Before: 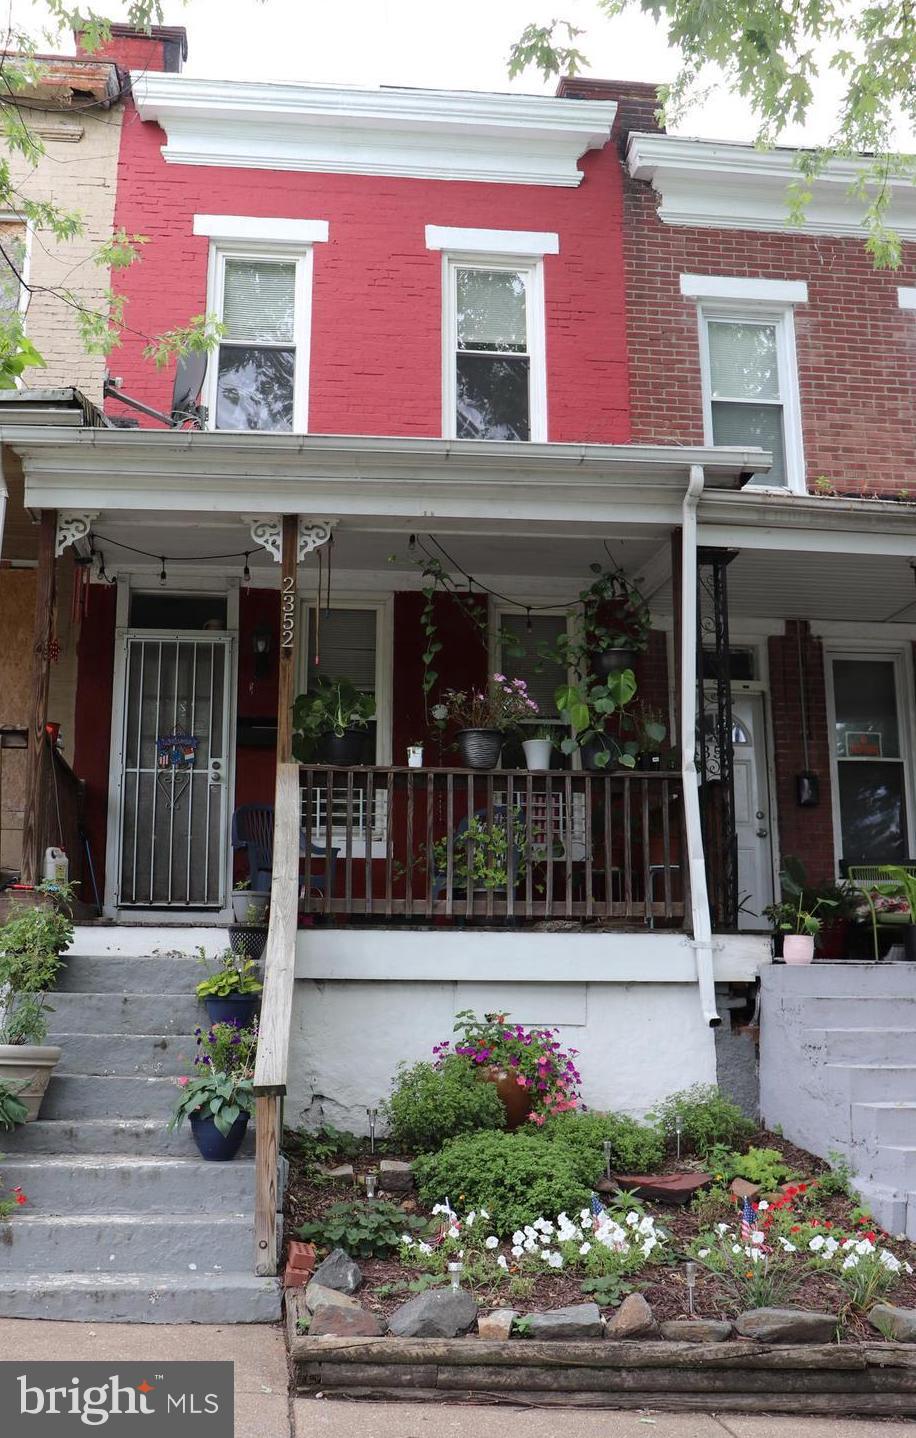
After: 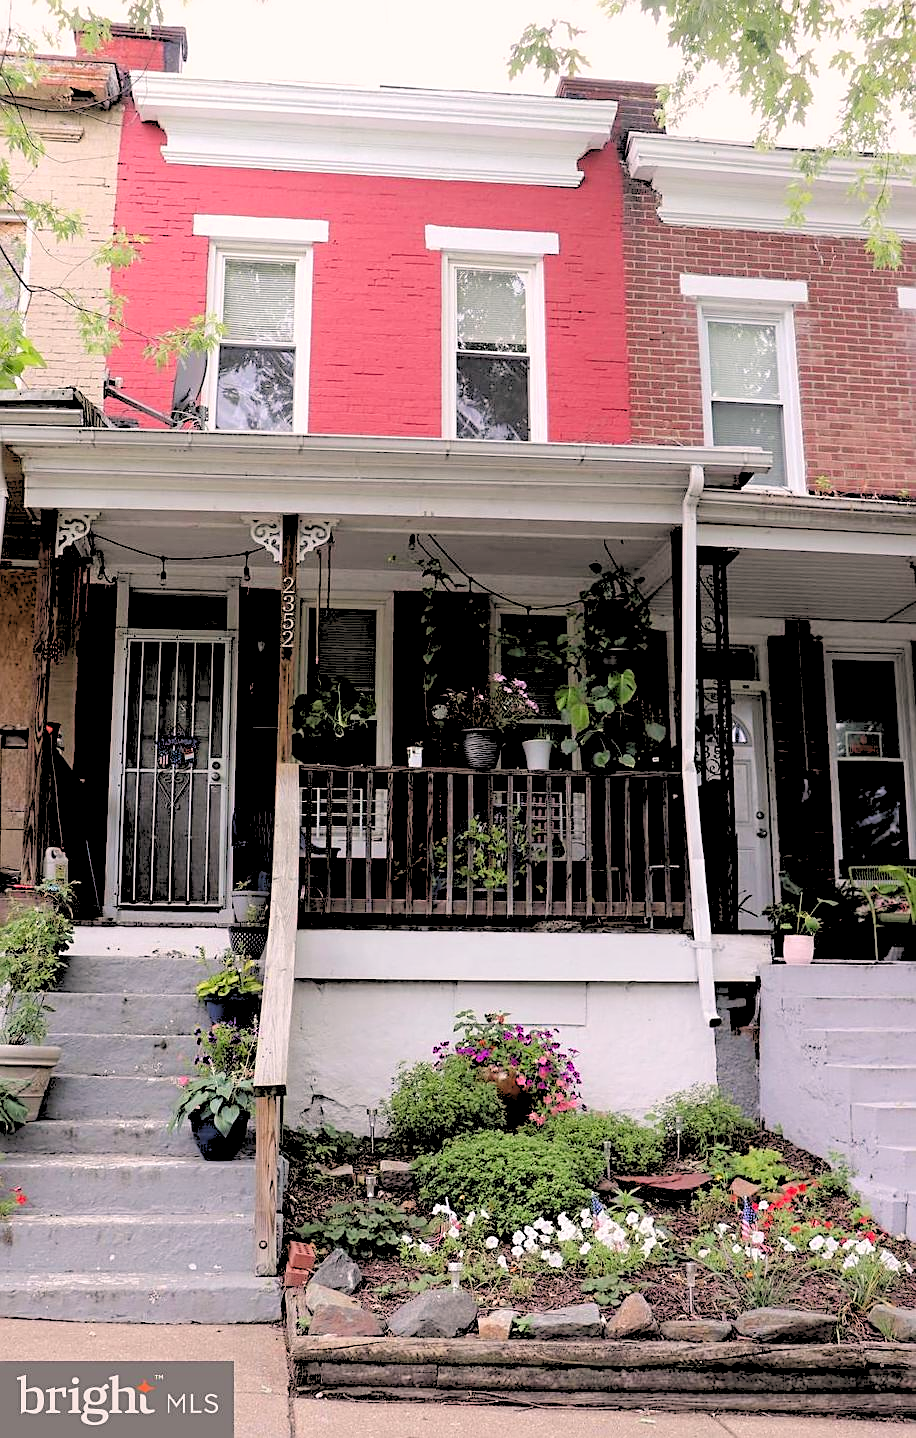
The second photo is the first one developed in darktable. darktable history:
sharpen: on, module defaults
rgb levels: levels [[0.027, 0.429, 0.996], [0, 0.5, 1], [0, 0.5, 1]]
color correction: highlights a* 7.34, highlights b* 4.37
